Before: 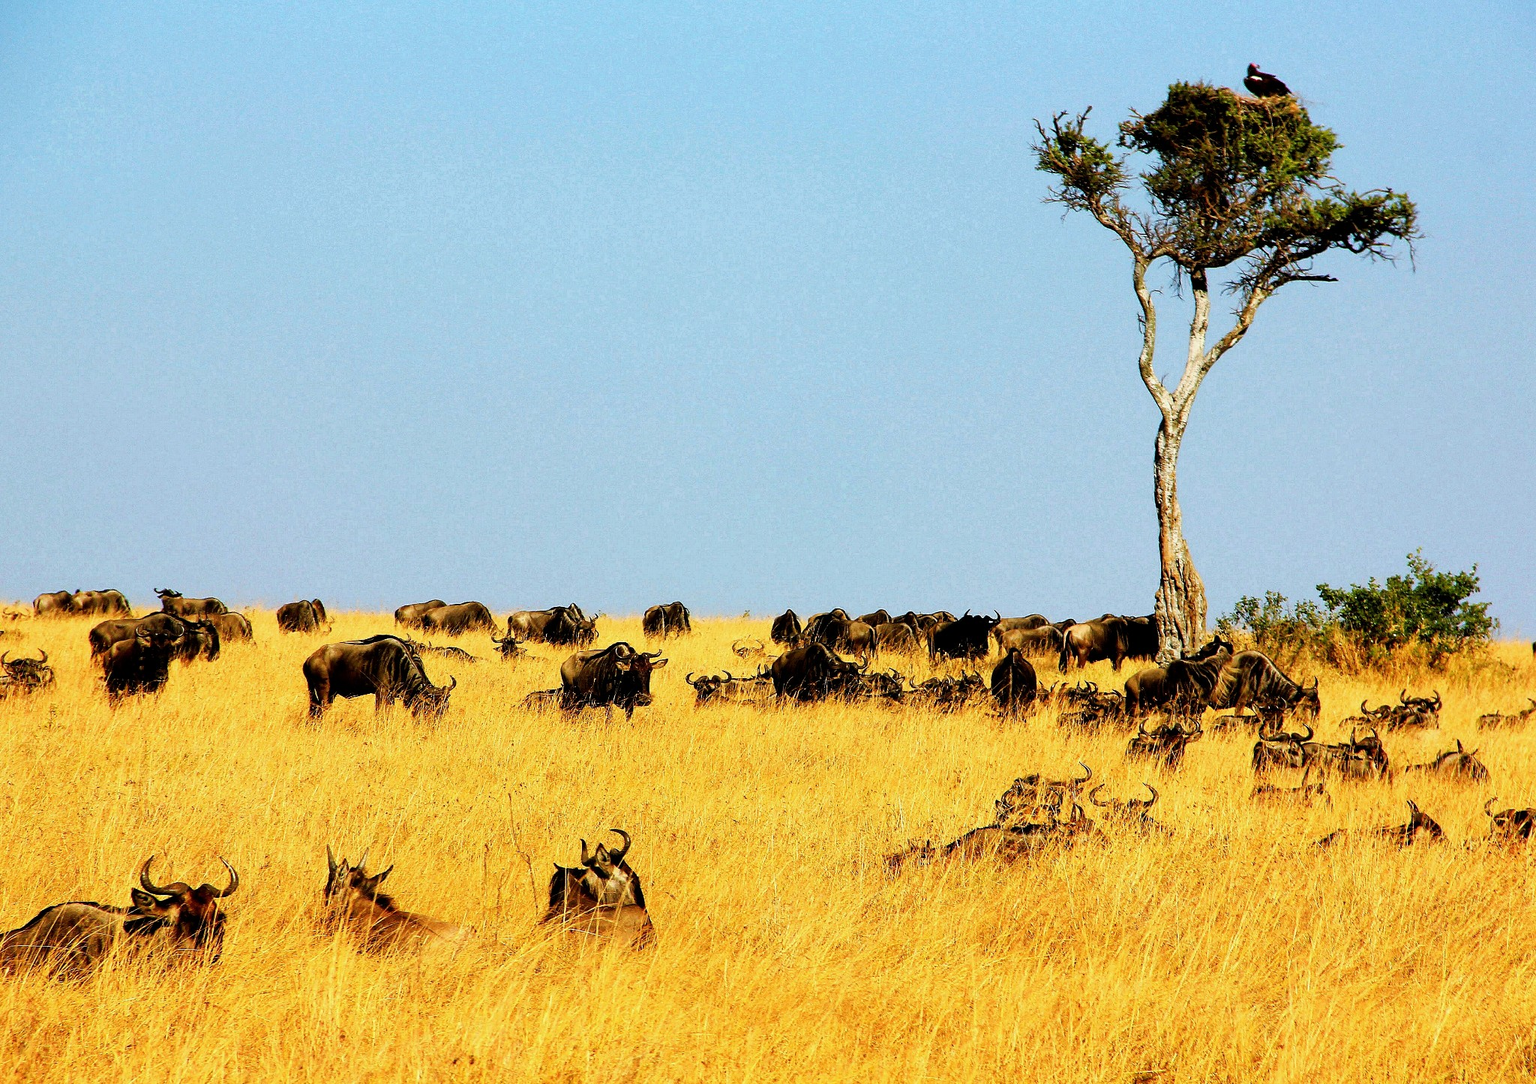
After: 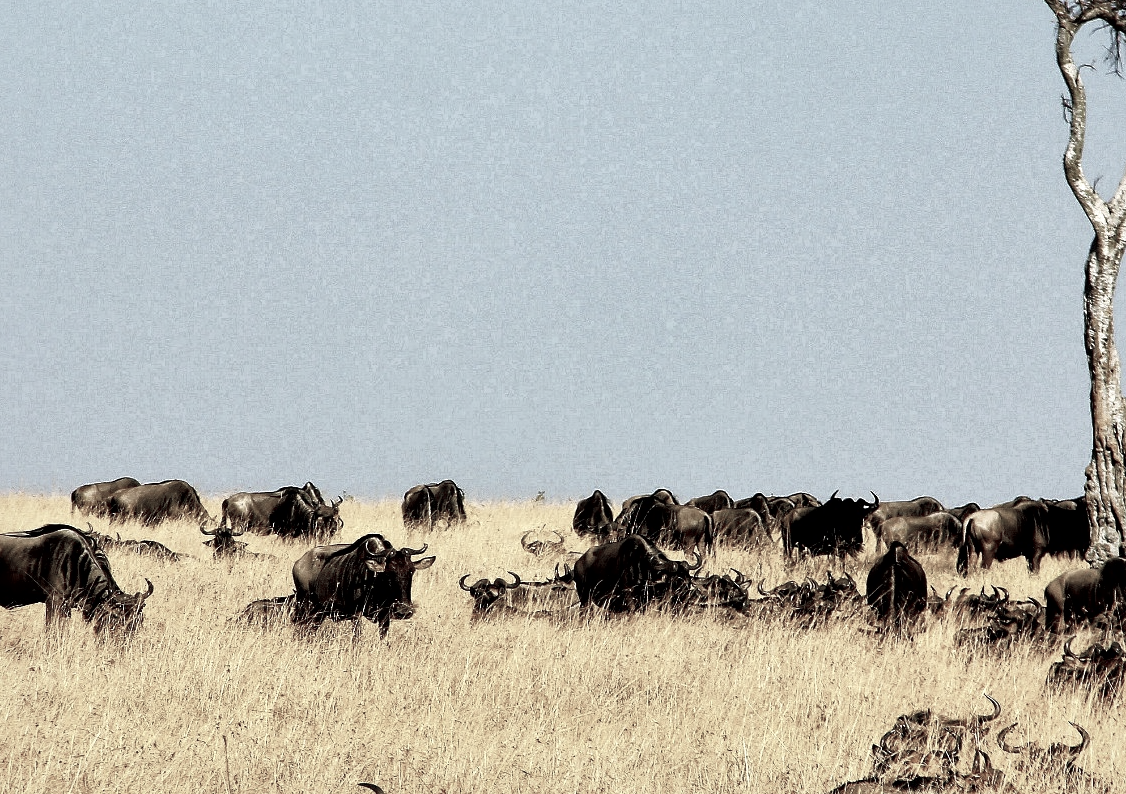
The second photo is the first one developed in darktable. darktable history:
crop and rotate: left 22.232%, top 22.337%, right 22.761%, bottom 22.697%
color zones: curves: ch1 [(0, 0.34) (0.143, 0.164) (0.286, 0.152) (0.429, 0.176) (0.571, 0.173) (0.714, 0.188) (0.857, 0.199) (1, 0.34)]
local contrast: mode bilateral grid, contrast 20, coarseness 49, detail 171%, midtone range 0.2
